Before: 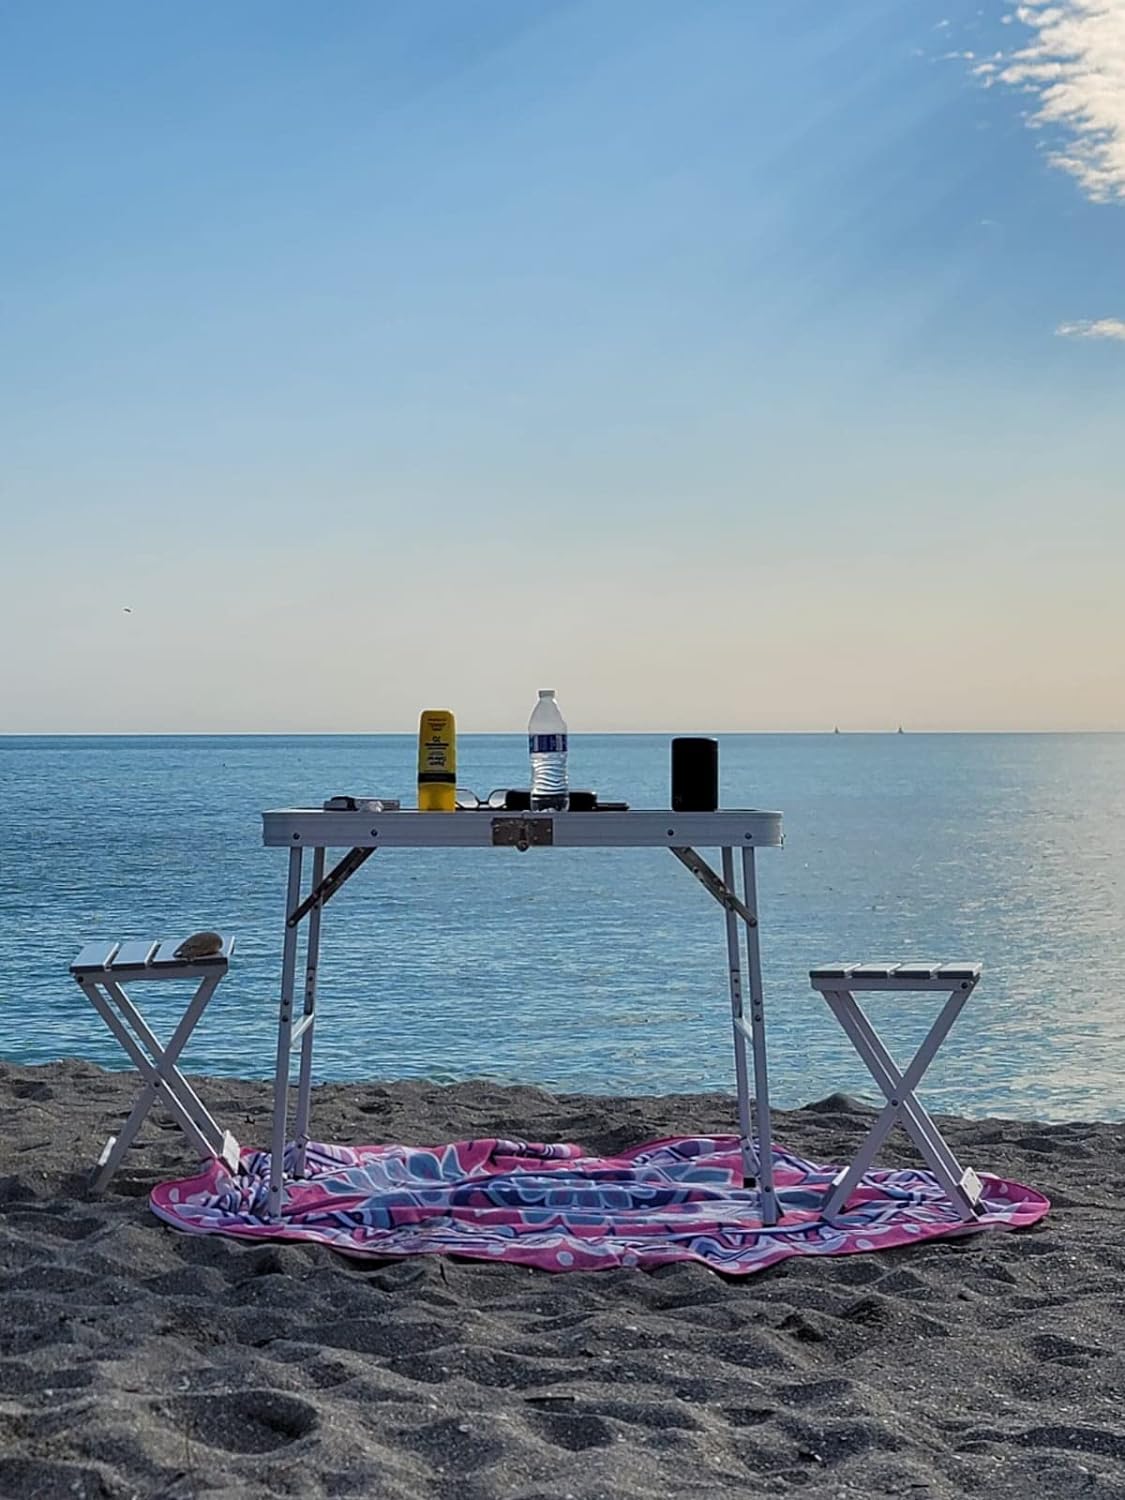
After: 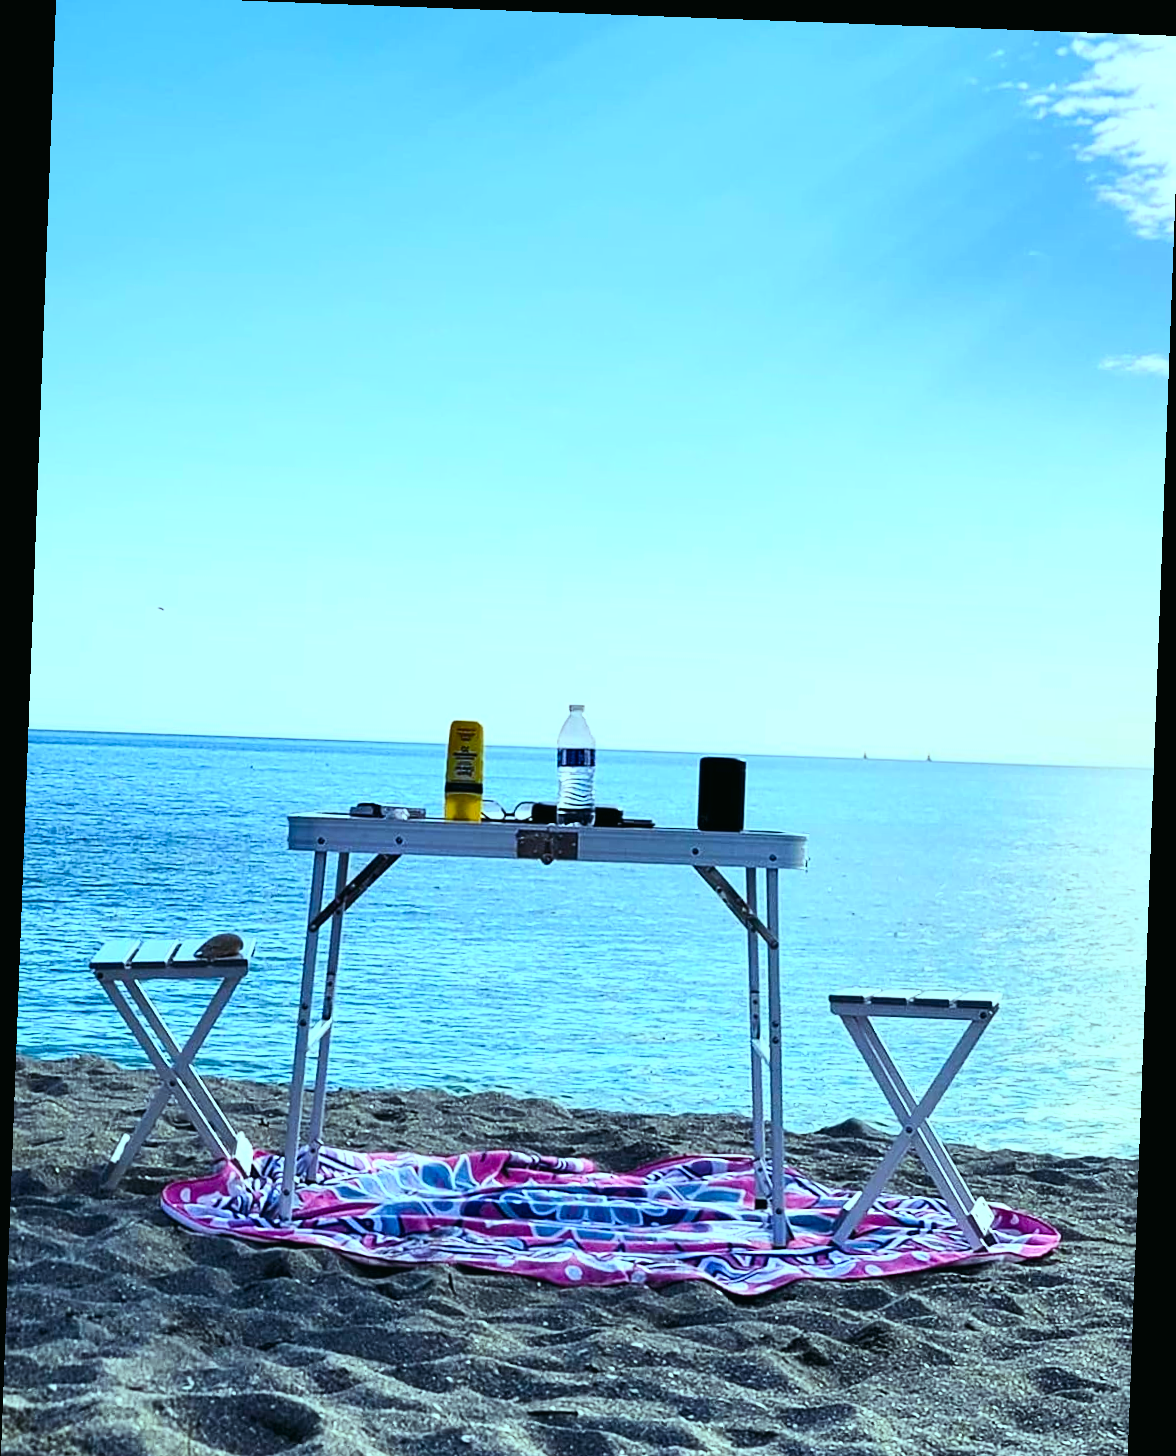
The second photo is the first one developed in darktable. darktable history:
crop: top 0.448%, right 0.264%, bottom 5.045%
contrast brightness saturation: contrast 0.2, brightness 0.16, saturation 0.22
exposure: exposure 0.2 EV, compensate highlight preservation false
color balance: mode lift, gamma, gain (sRGB), lift [0.997, 0.979, 1.021, 1.011], gamma [1, 1.084, 0.916, 0.998], gain [1, 0.87, 1.13, 1.101], contrast 4.55%, contrast fulcrum 38.24%, output saturation 104.09%
color balance rgb: perceptual saturation grading › global saturation 20%, perceptual saturation grading › highlights -25%, perceptual saturation grading › shadows 25%
graduated density: hue 238.83°, saturation 50%
tone equalizer: -8 EV -0.75 EV, -7 EV -0.7 EV, -6 EV -0.6 EV, -5 EV -0.4 EV, -3 EV 0.4 EV, -2 EV 0.6 EV, -1 EV 0.7 EV, +0 EV 0.75 EV, edges refinement/feathering 500, mask exposure compensation -1.57 EV, preserve details no
rotate and perspective: rotation 2.17°, automatic cropping off
